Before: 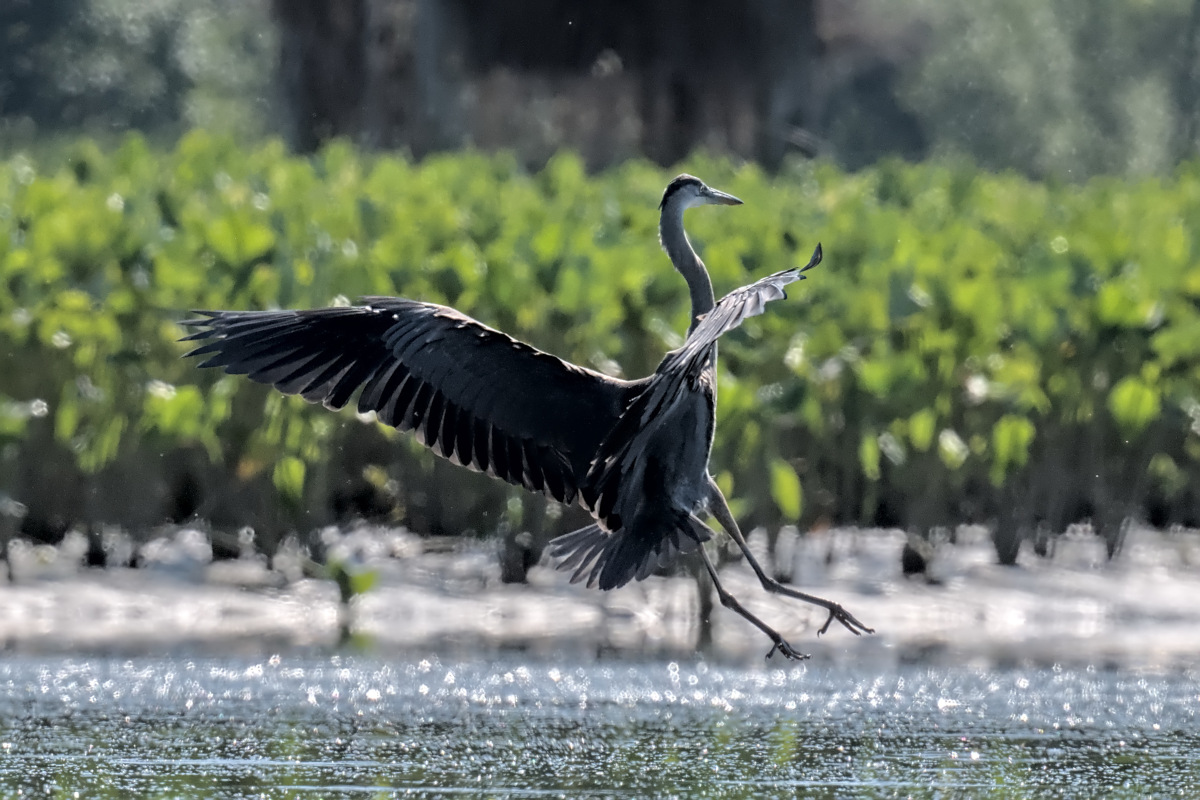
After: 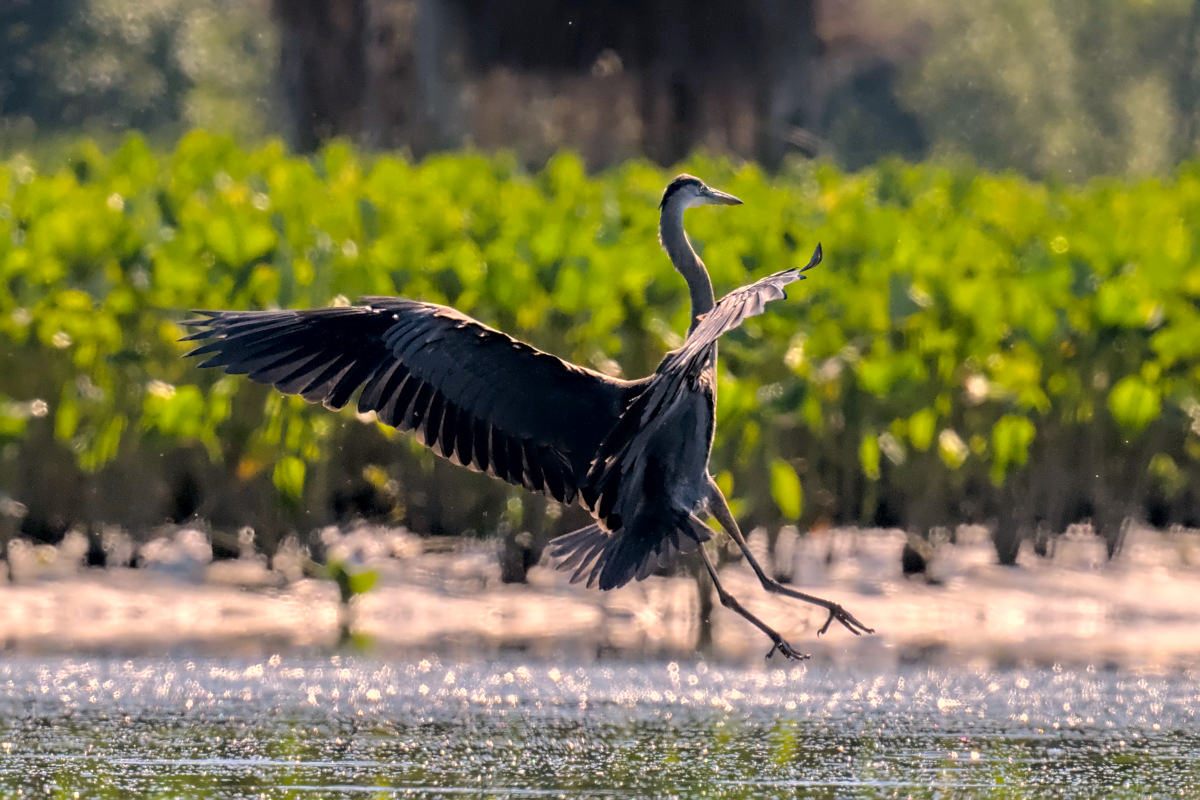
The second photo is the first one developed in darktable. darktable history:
color contrast: green-magenta contrast 1.55, blue-yellow contrast 1.83
white balance: red 1.127, blue 0.943
